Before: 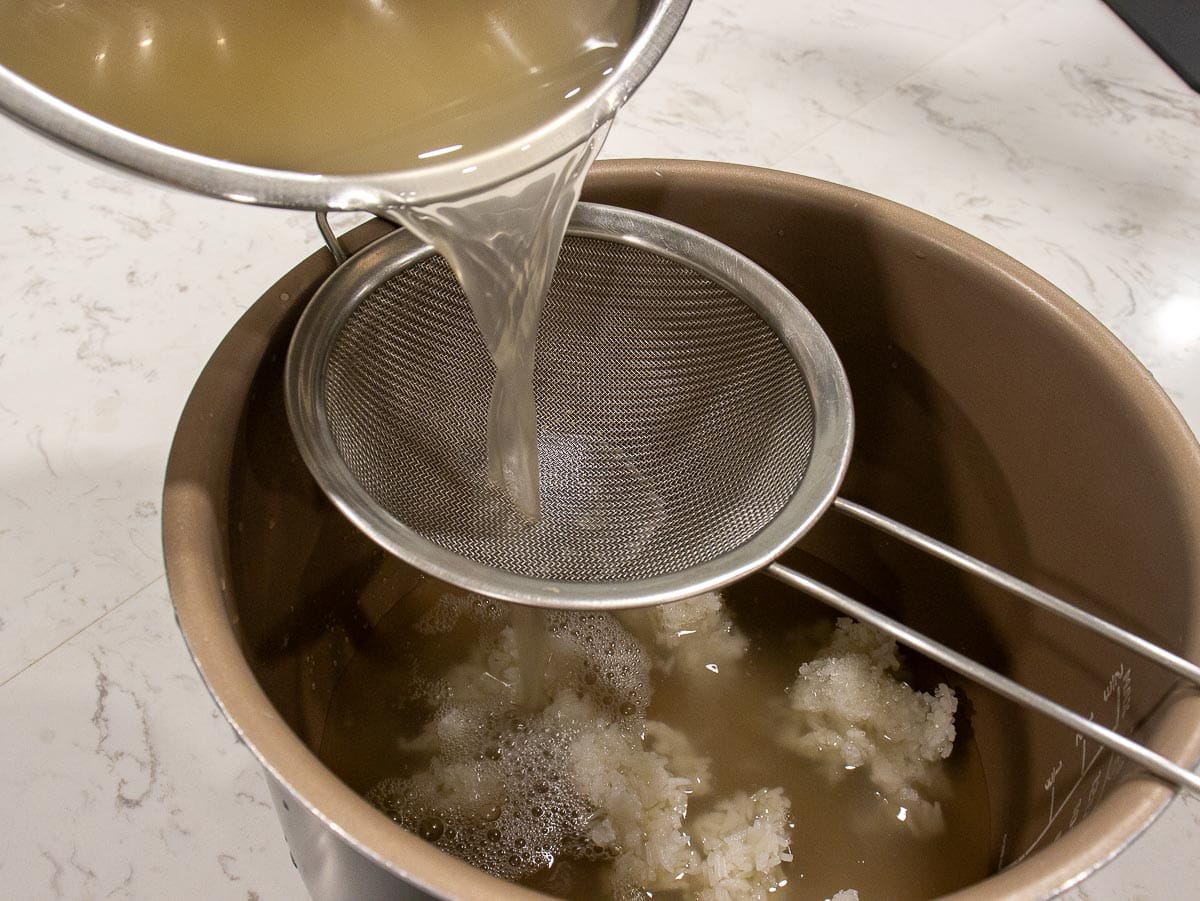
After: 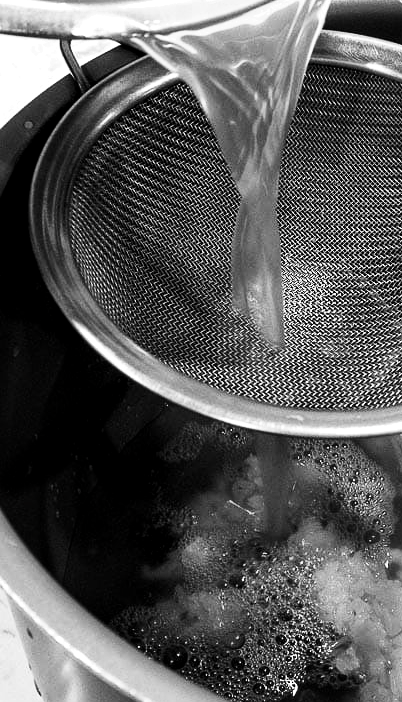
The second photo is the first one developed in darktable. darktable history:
color balance rgb: power › chroma 0.317%, power › hue 24.99°, perceptual saturation grading › global saturation -3.376%, global vibrance 34.602%
filmic rgb: black relative exposure -7.99 EV, white relative exposure 4.03 EV, threshold 5.97 EV, hardness 4.16, enable highlight reconstruction true
crop and rotate: left 21.409%, top 19.098%, right 45.019%, bottom 2.986%
contrast brightness saturation: contrast 0.017, brightness -0.992, saturation -0.999
exposure: exposure 2.036 EV, compensate highlight preservation false
local contrast: mode bilateral grid, contrast 21, coarseness 50, detail 141%, midtone range 0.2
